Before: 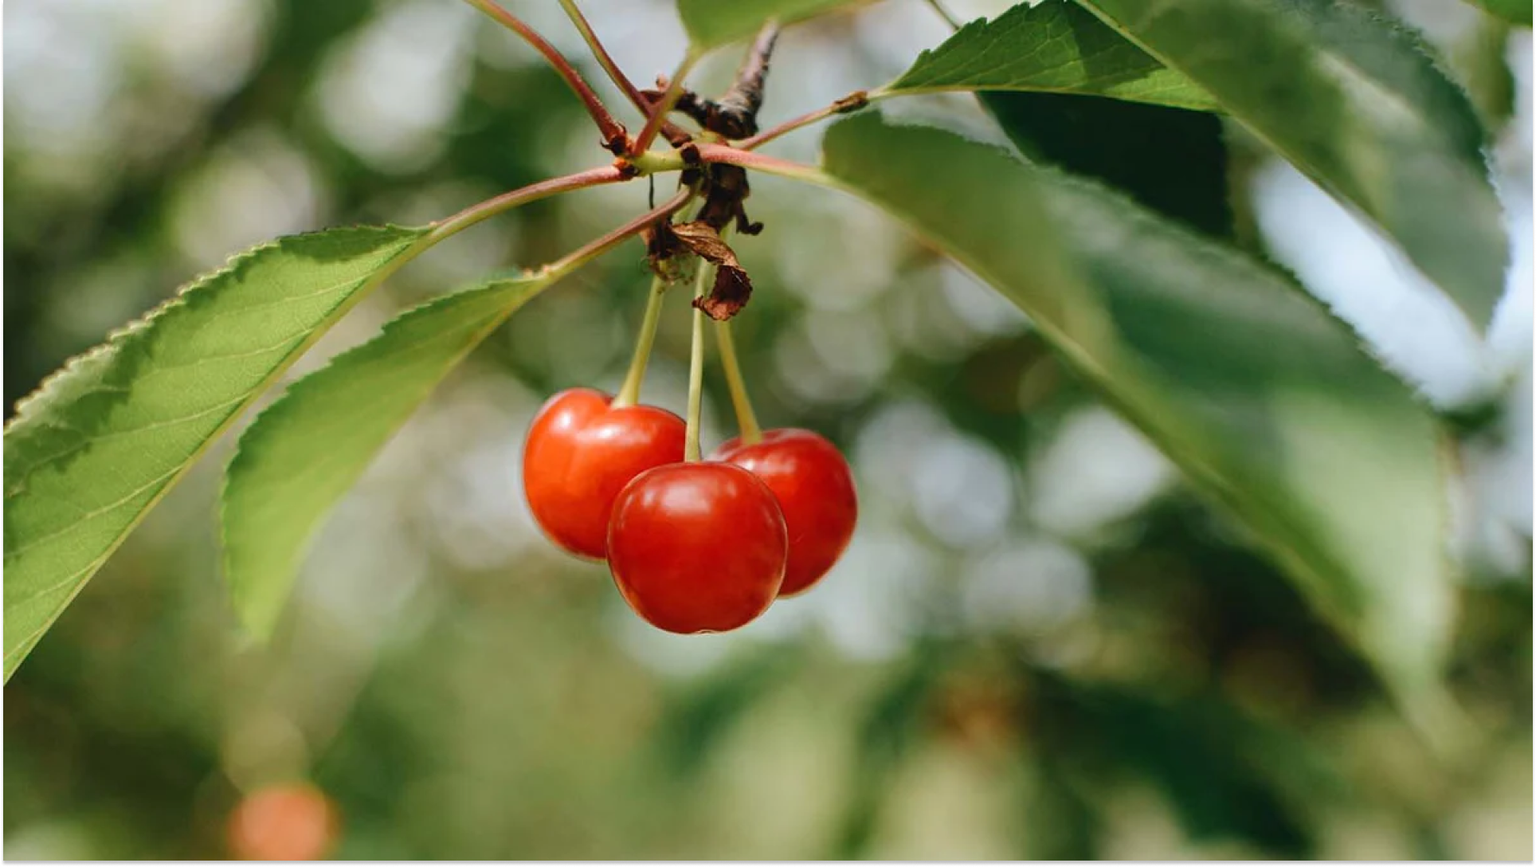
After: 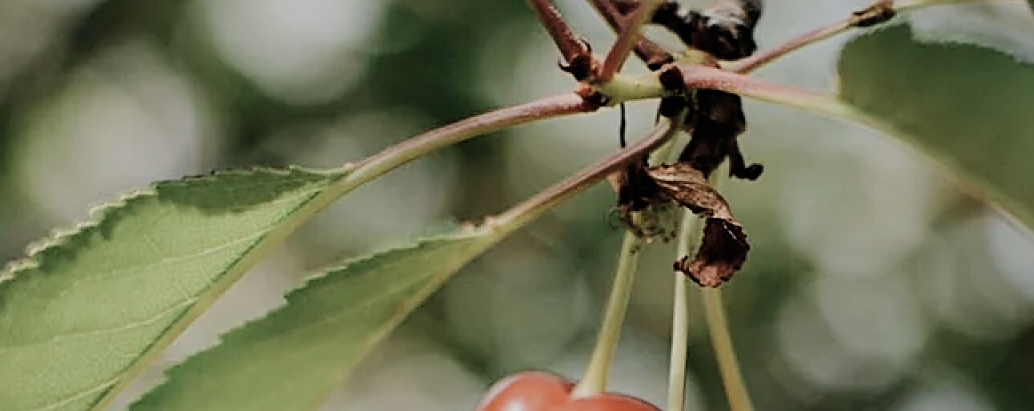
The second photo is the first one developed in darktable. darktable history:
filmic rgb: black relative exposure -7.15 EV, white relative exposure 5.36 EV, hardness 3.02
sharpen: radius 2.767
contrast brightness saturation: contrast 0.1, saturation -0.36
crop: left 10.121%, top 10.631%, right 36.218%, bottom 51.526%
